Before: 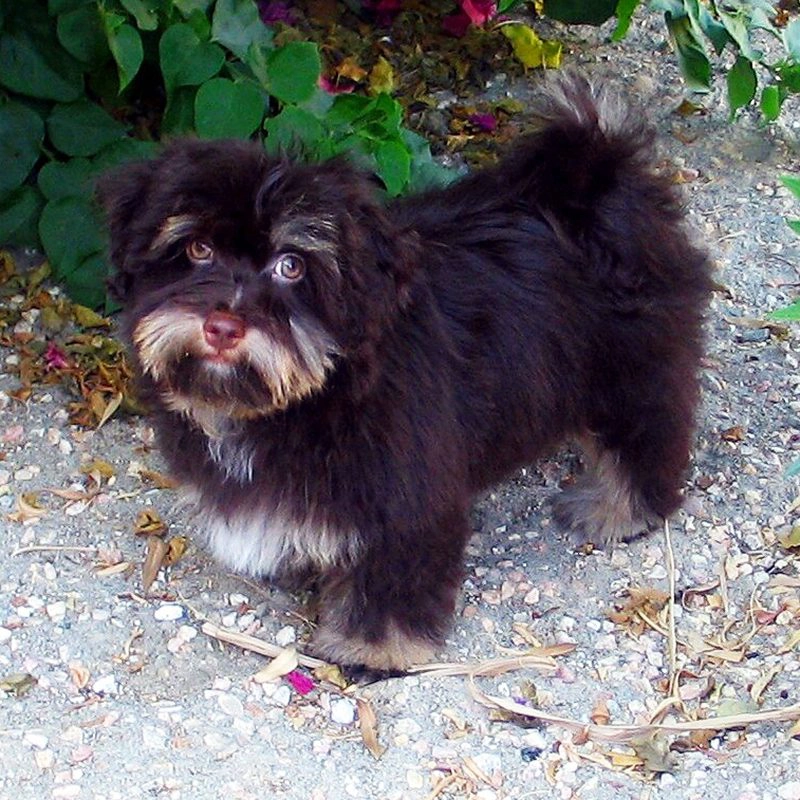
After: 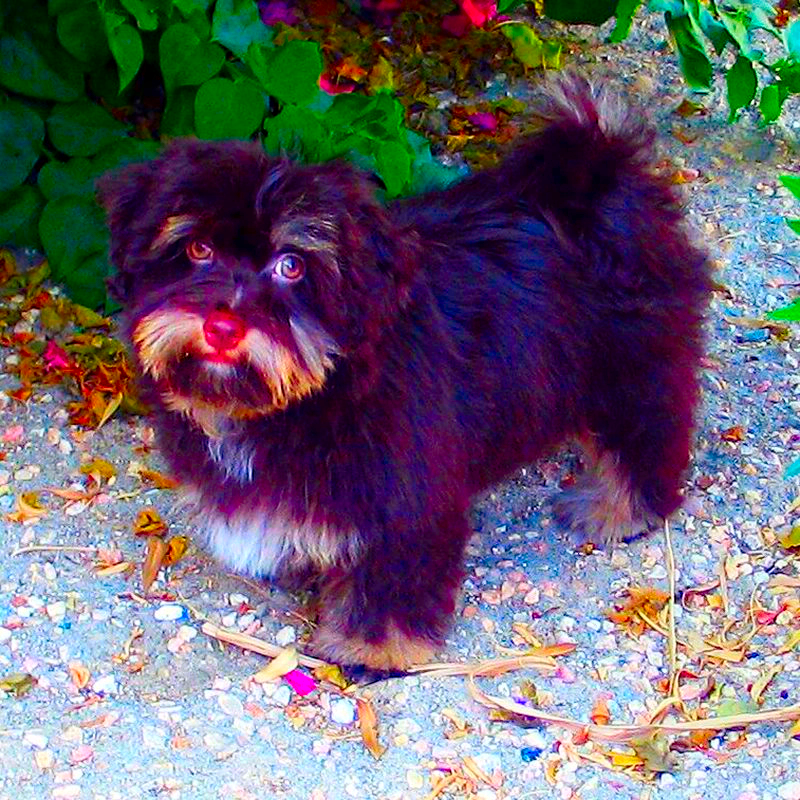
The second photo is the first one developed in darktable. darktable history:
haze removal: compatibility mode true, adaptive false
color correction: saturation 3
